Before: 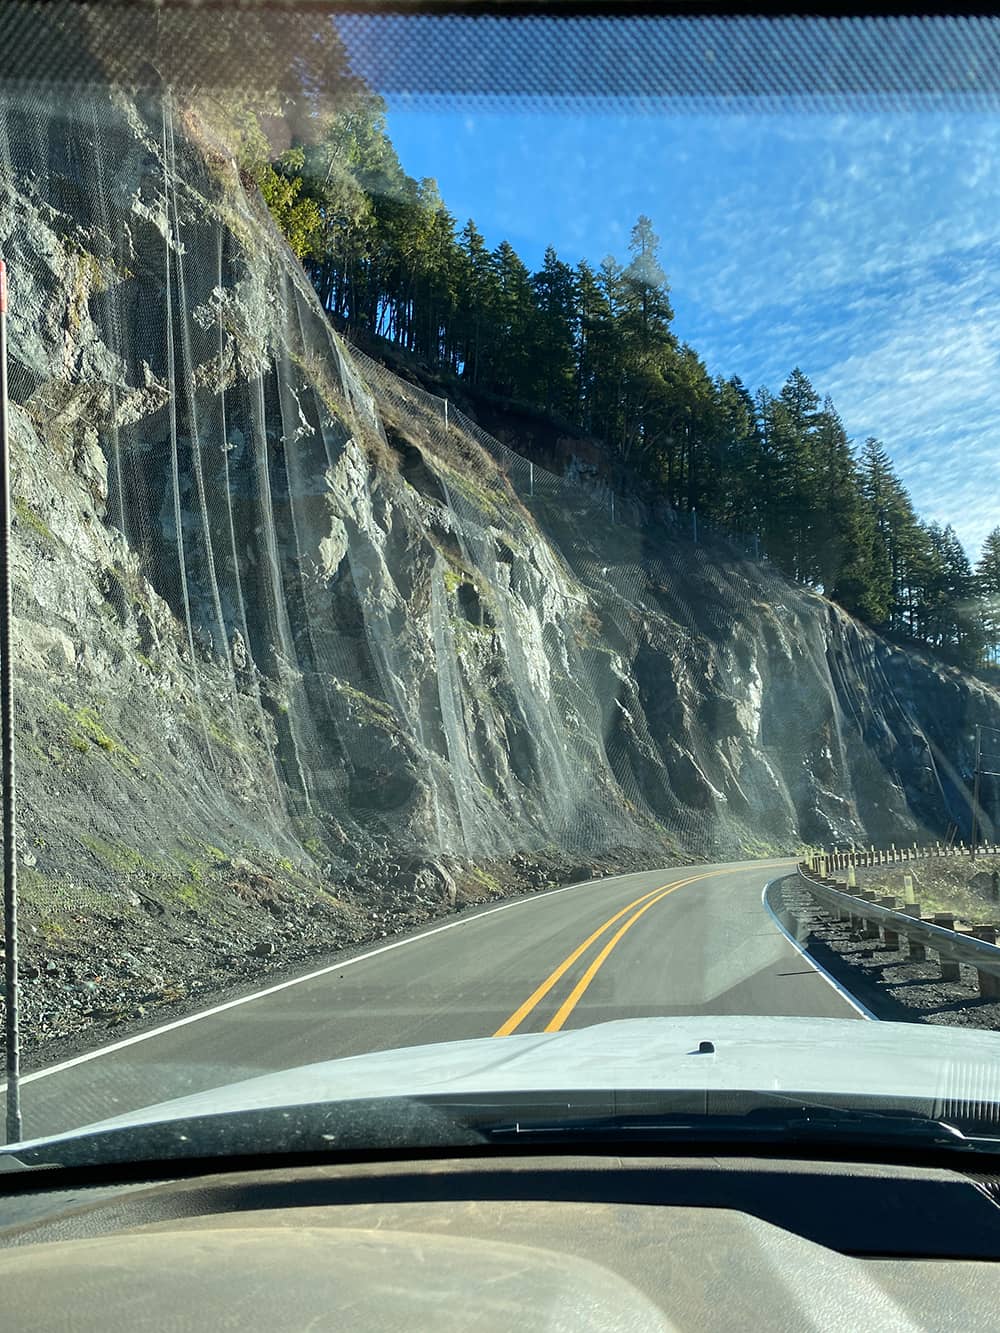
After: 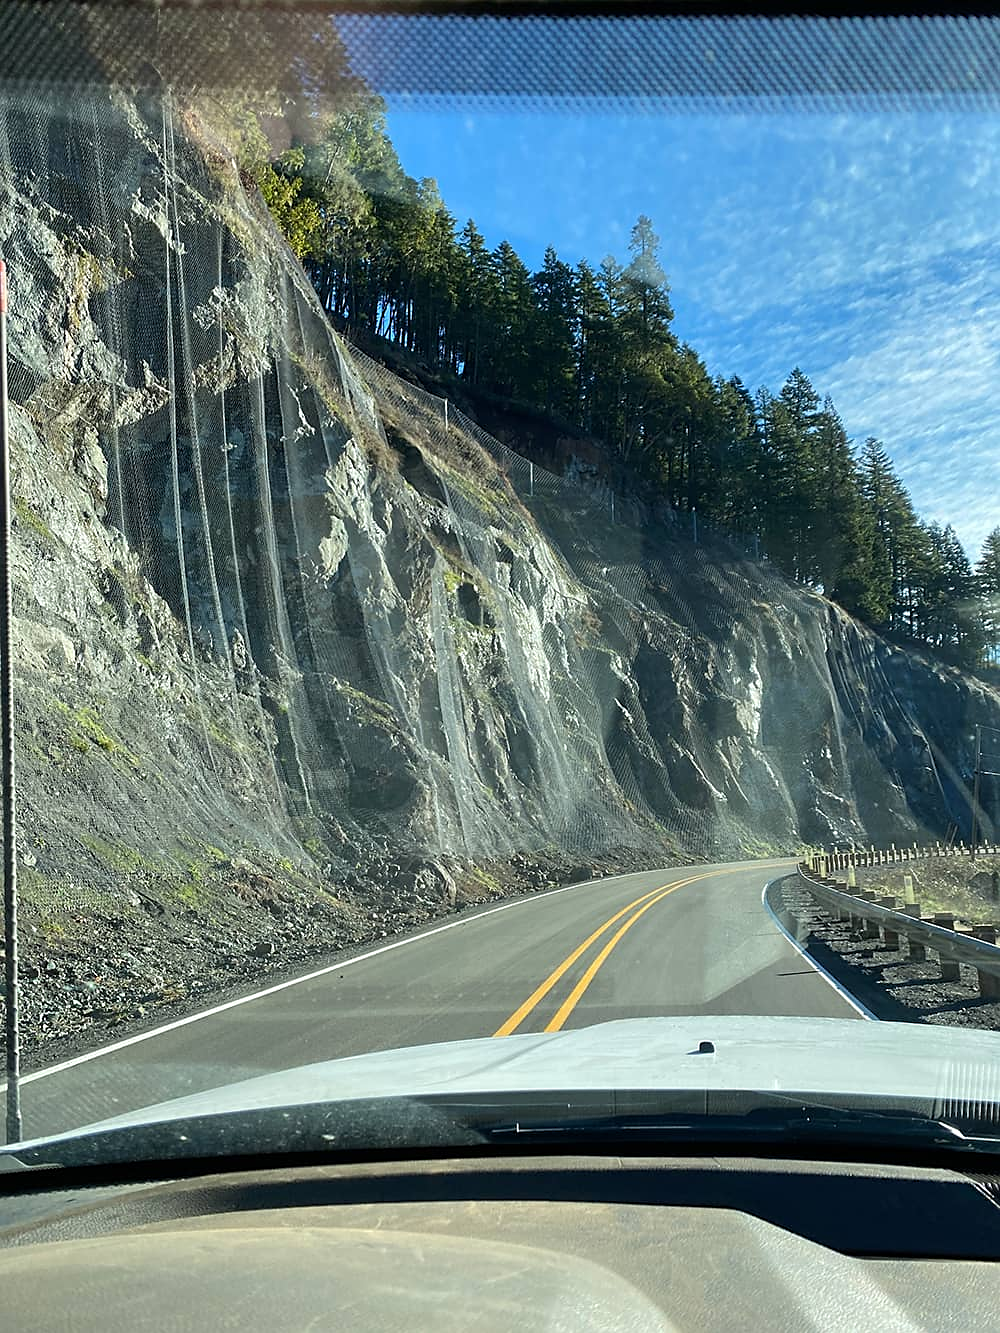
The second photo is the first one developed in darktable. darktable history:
sharpen: radius 1.864, amount 0.398, threshold 1.271
